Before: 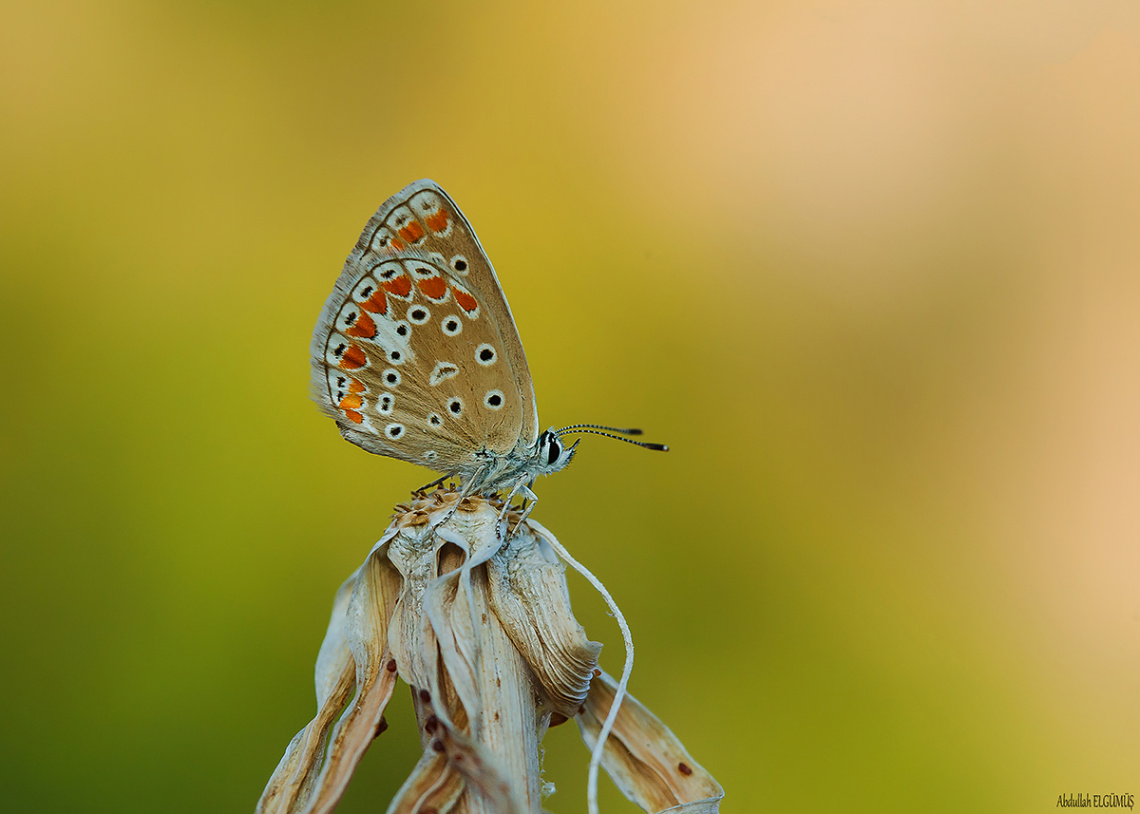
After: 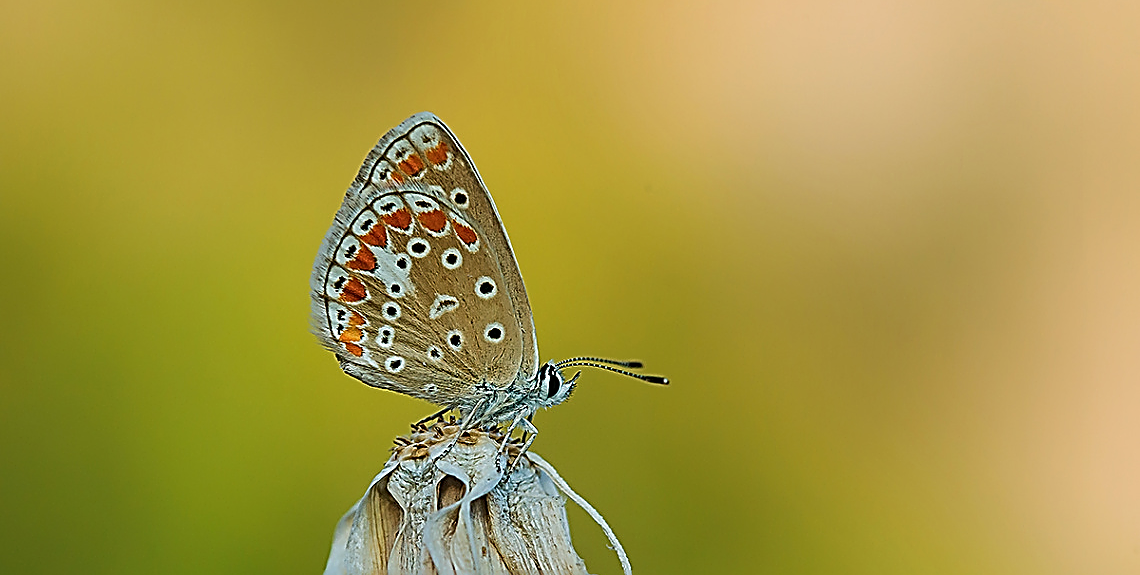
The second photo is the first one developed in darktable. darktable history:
color balance: mode lift, gamma, gain (sRGB), lift [1, 1, 1.022, 1.026]
crop and rotate: top 8.293%, bottom 20.996%
sharpen: amount 1.861
